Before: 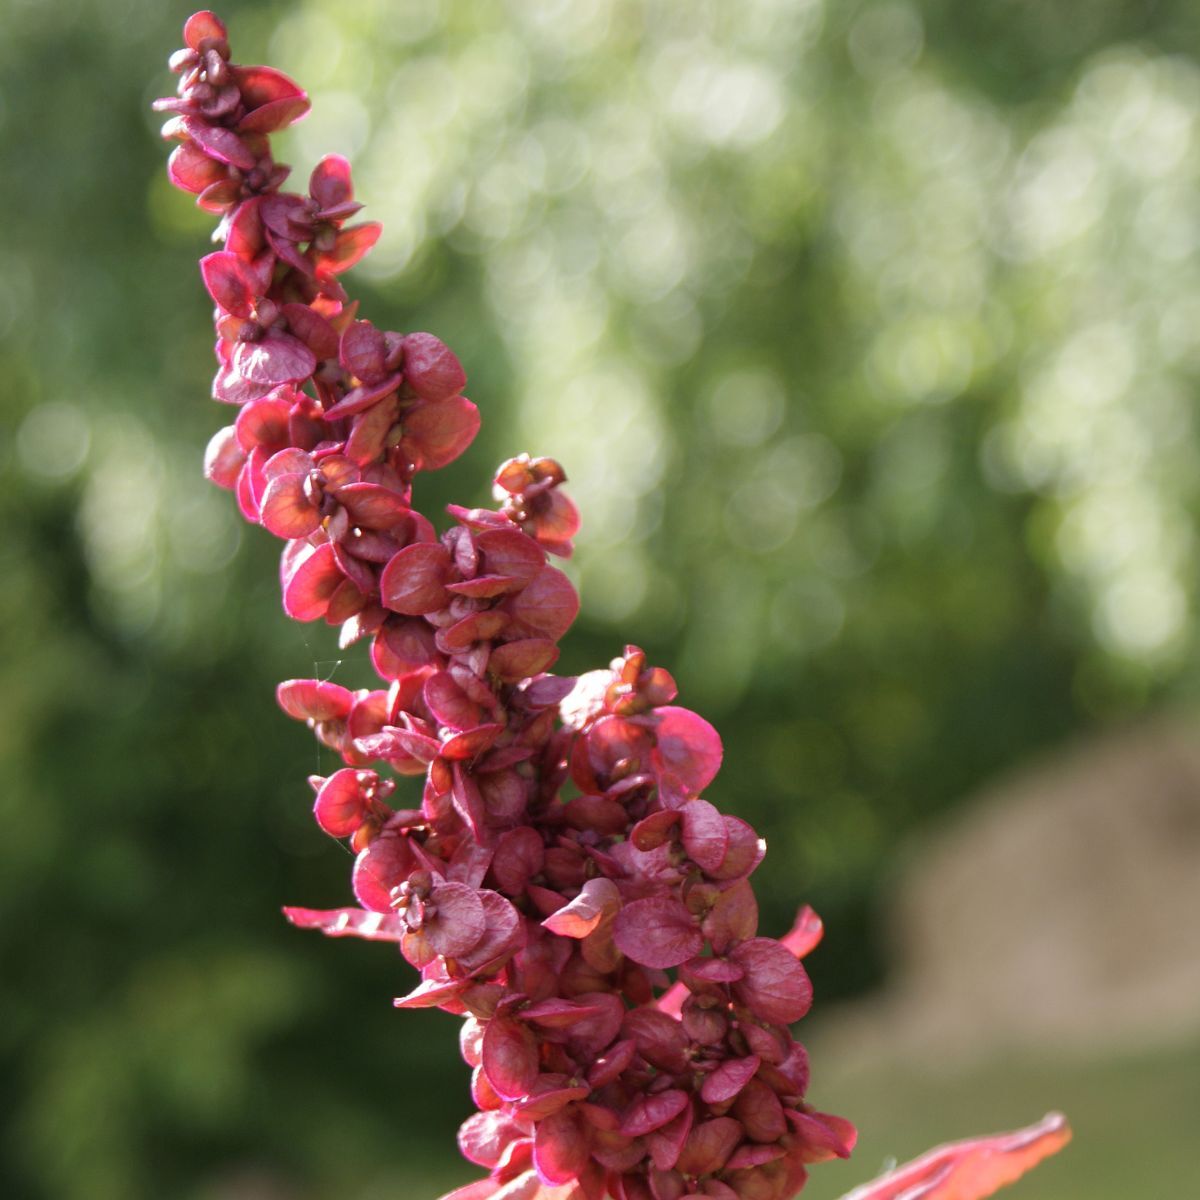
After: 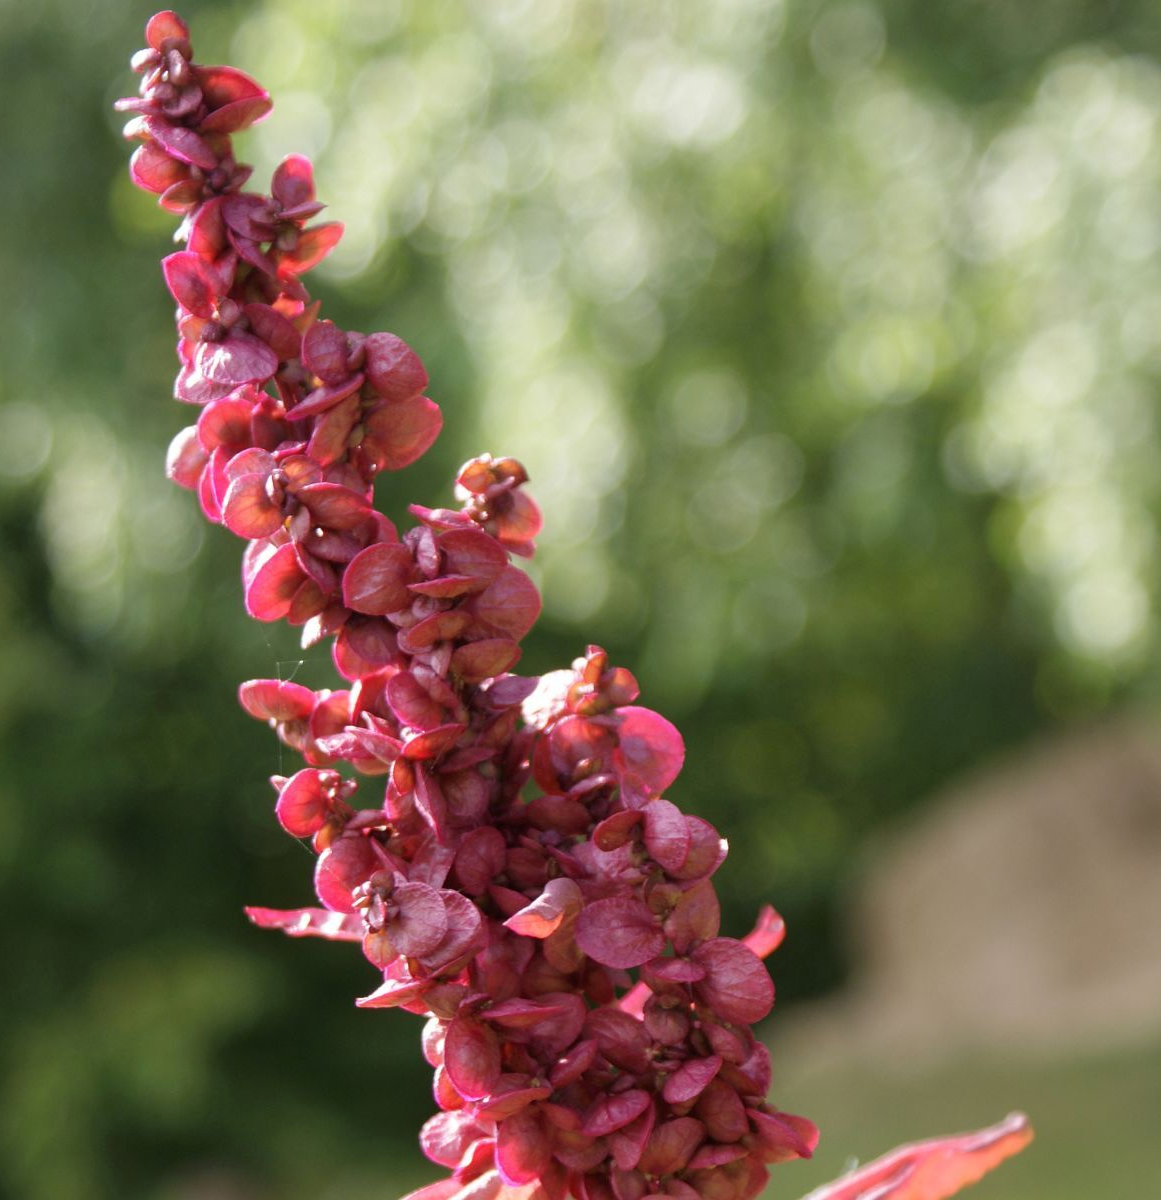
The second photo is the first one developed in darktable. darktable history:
crop and rotate: left 3.238%
exposure: black level correction 0.001, compensate highlight preservation false
